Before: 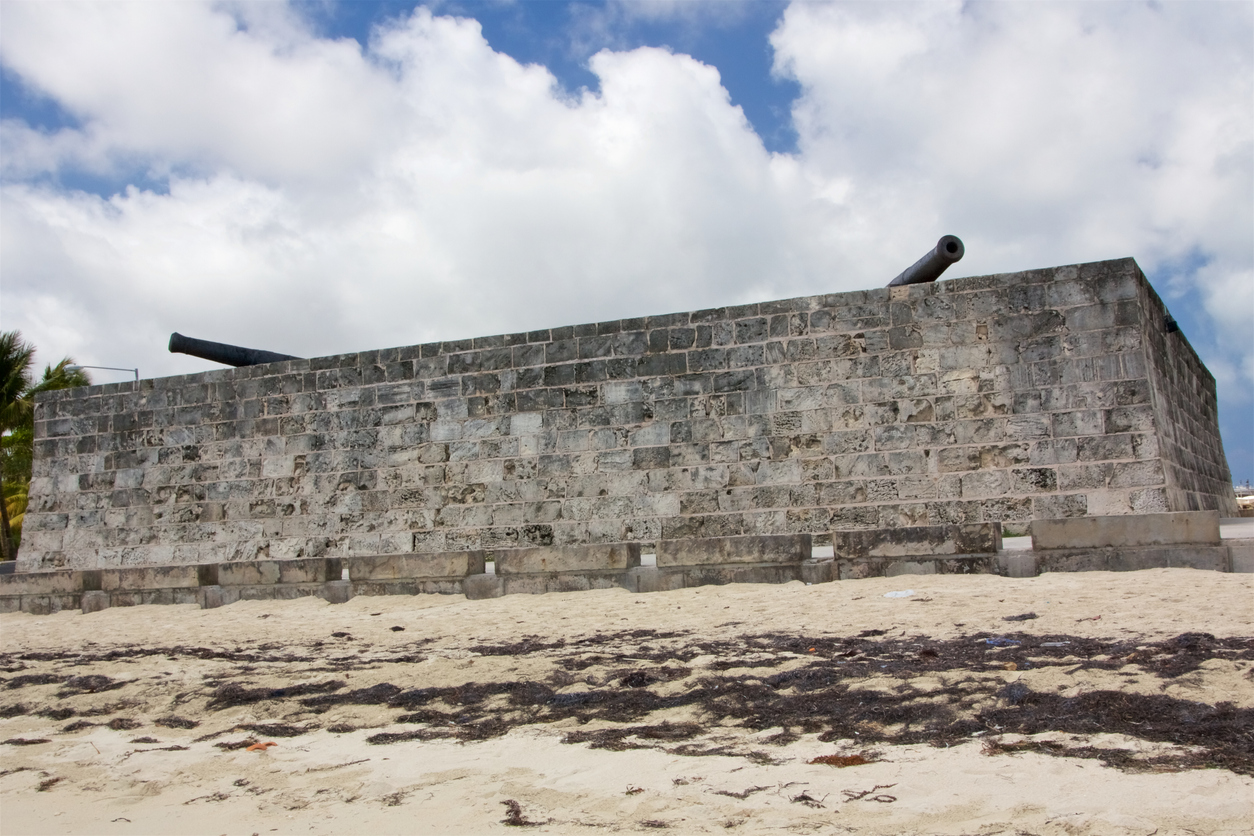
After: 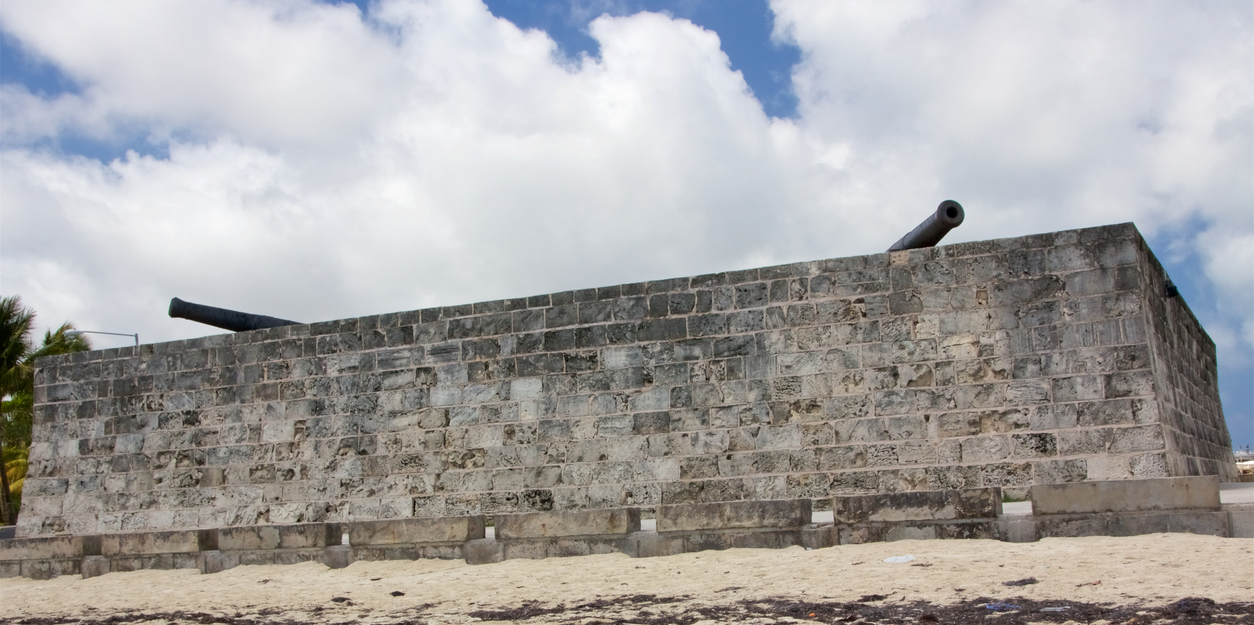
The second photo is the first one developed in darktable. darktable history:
crop: top 4.216%, bottom 20.98%
